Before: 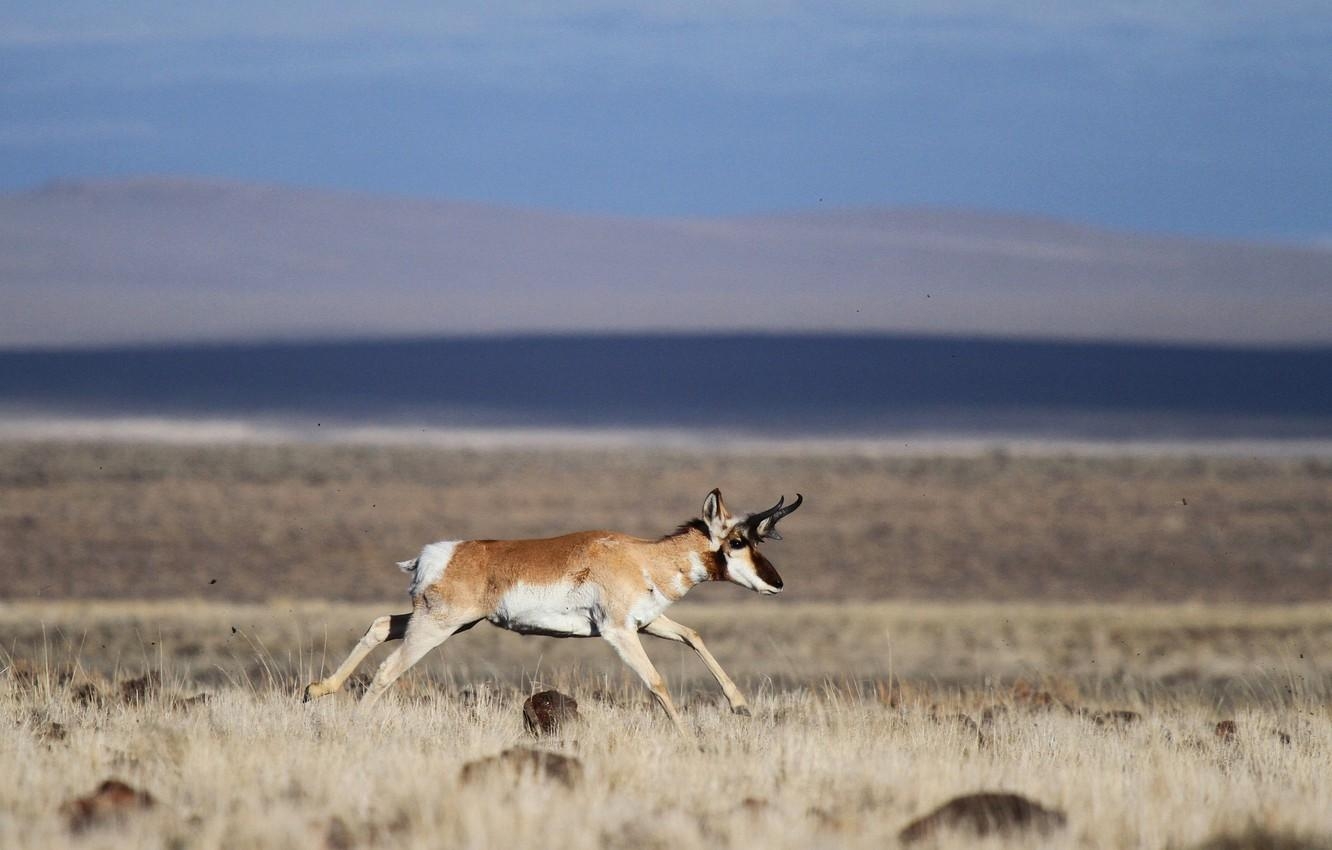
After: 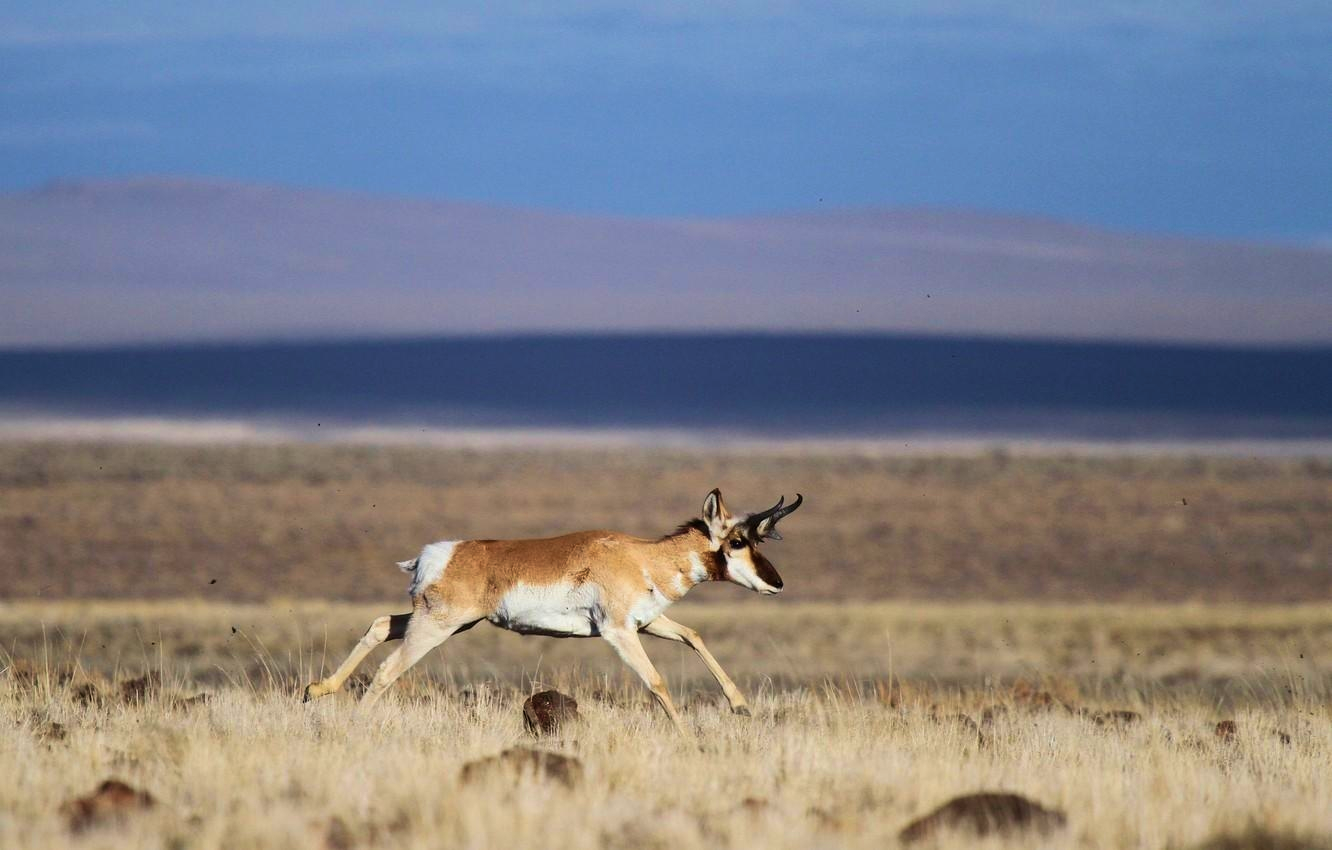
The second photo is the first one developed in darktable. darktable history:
velvia: strength 44.64%
